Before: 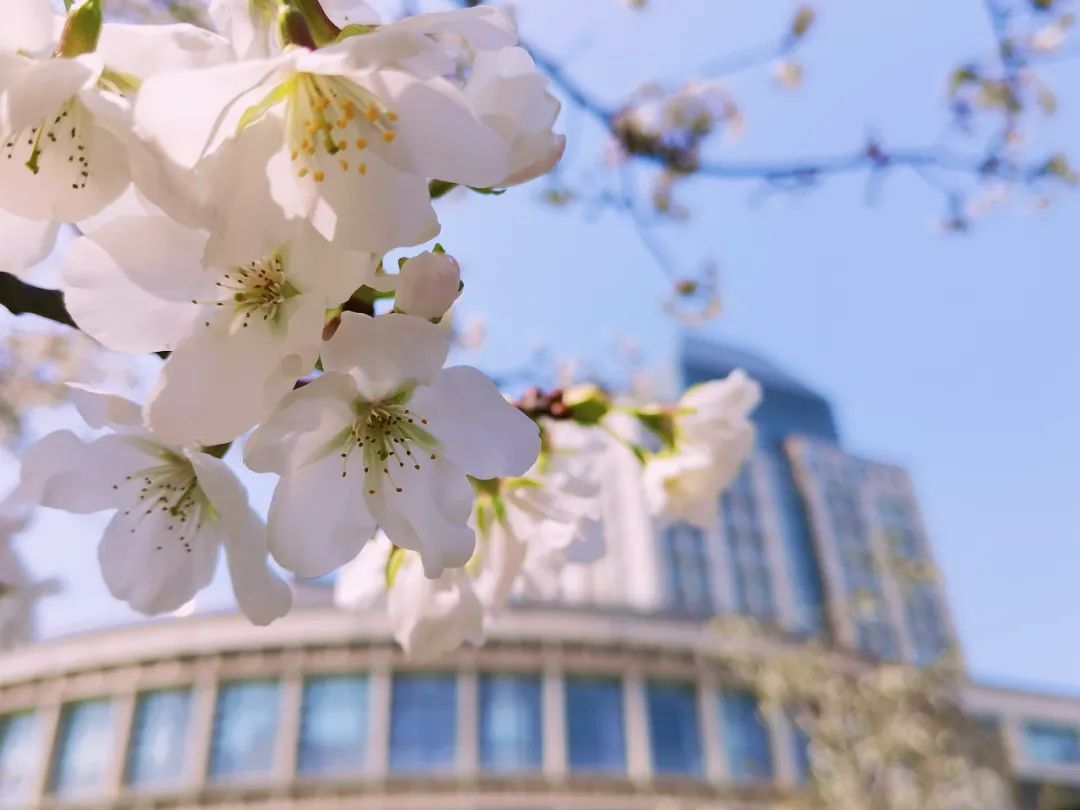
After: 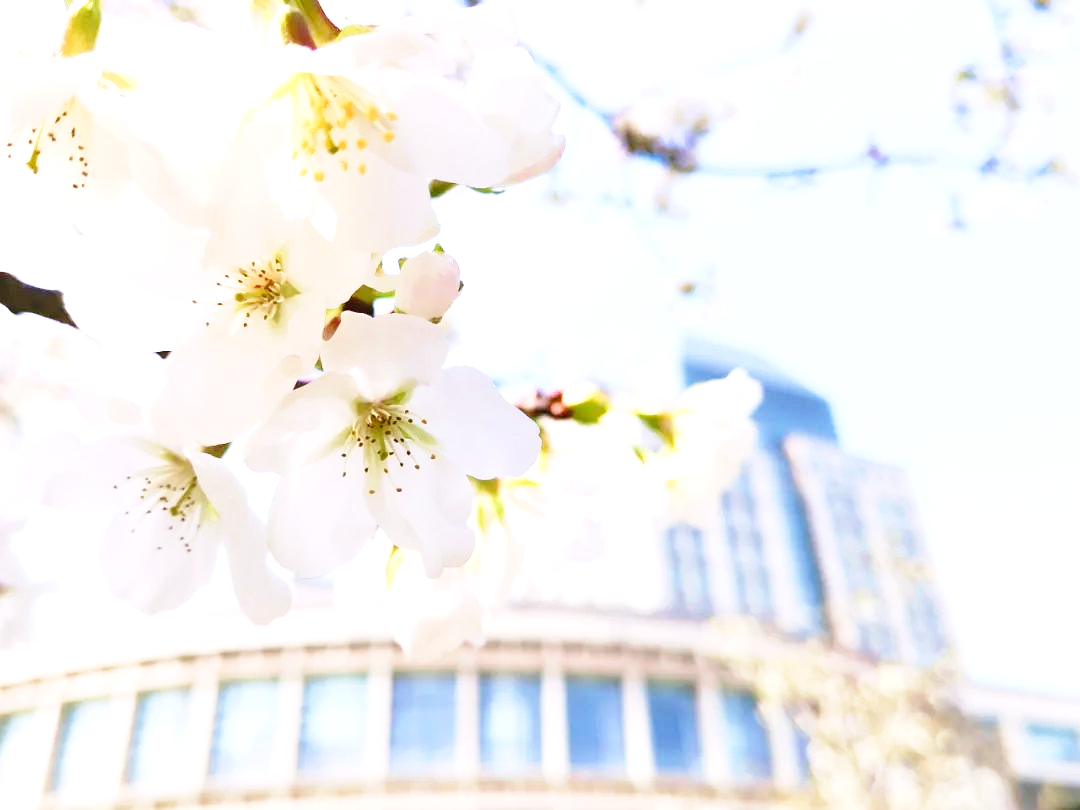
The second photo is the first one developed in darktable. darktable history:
base curve: curves: ch0 [(0, 0) (0.028, 0.03) (0.121, 0.232) (0.46, 0.748) (0.859, 0.968) (1, 1)], preserve colors none
exposure: black level correction 0, exposure 1.1 EV, compensate highlight preservation false
